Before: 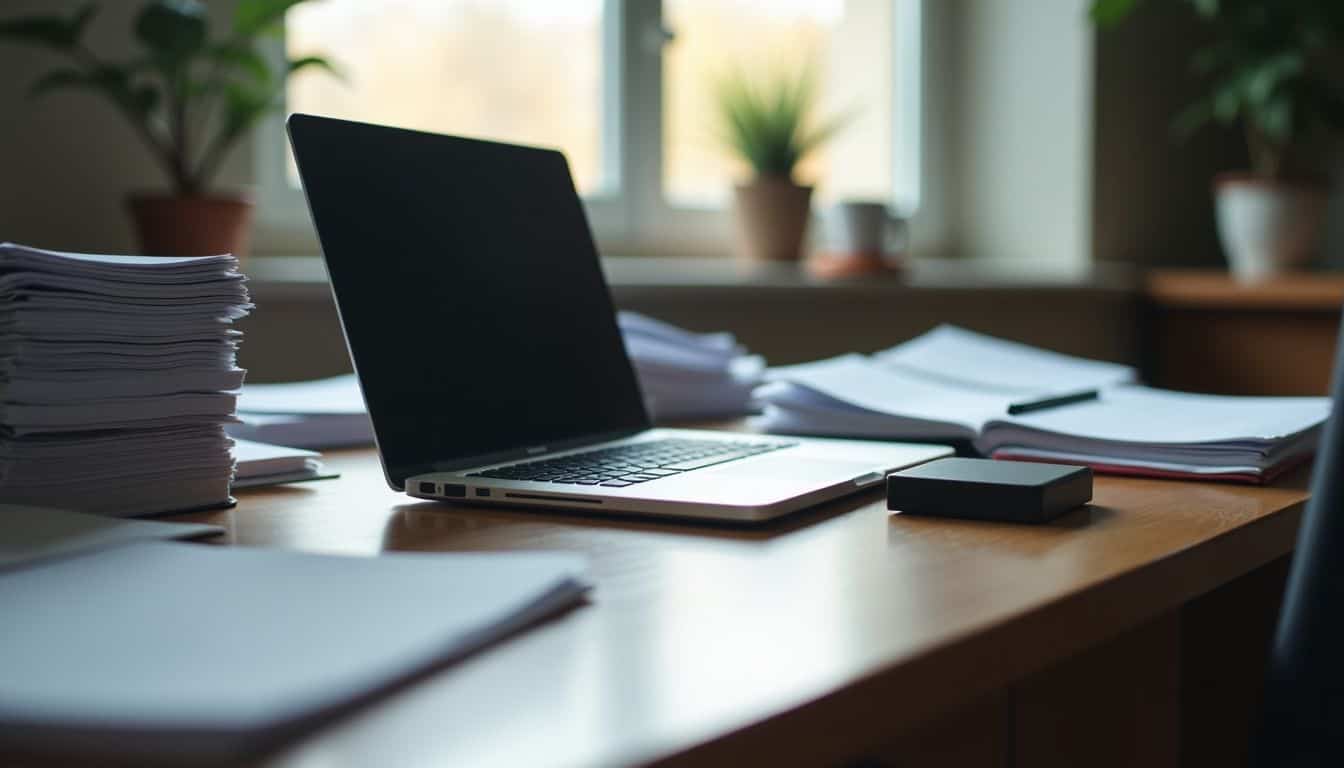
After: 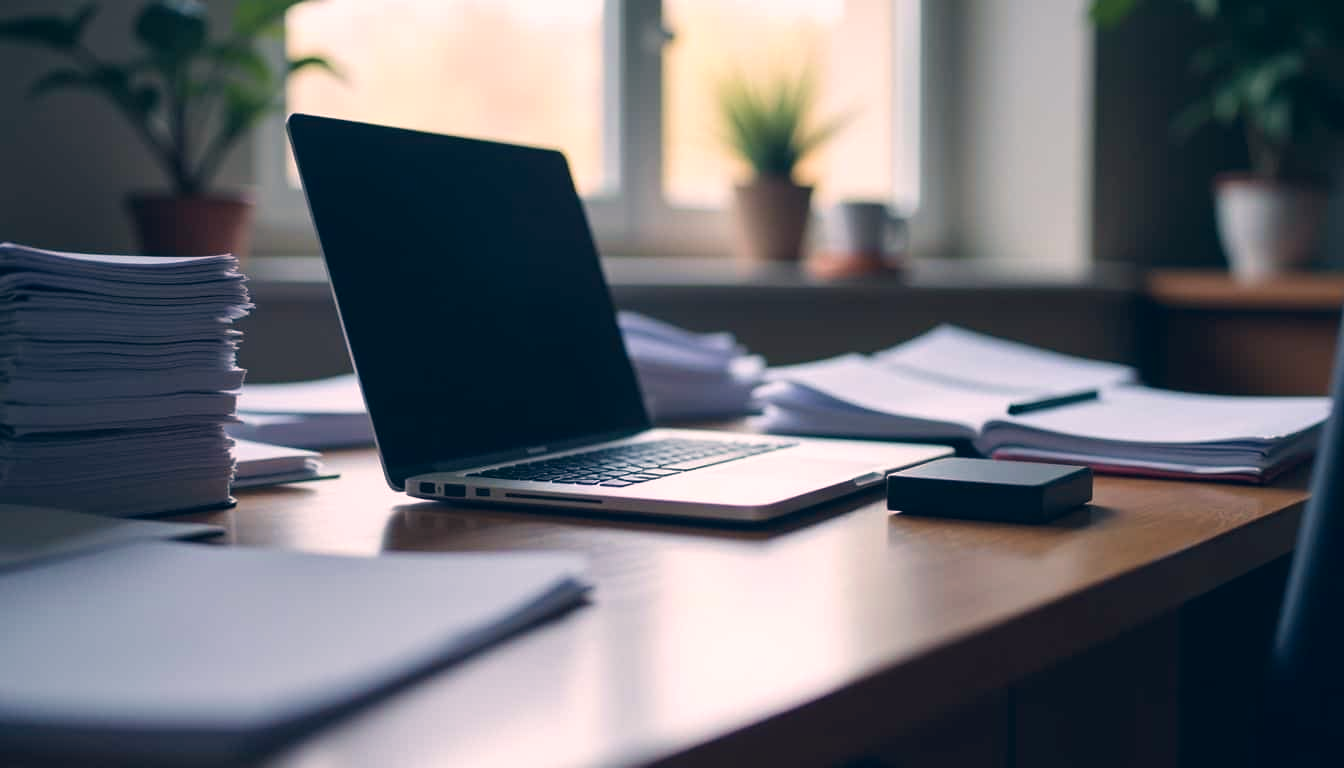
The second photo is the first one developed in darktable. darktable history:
velvia: strength 16.63%
color correction: highlights a* 13.89, highlights b* 5.94, shadows a* -5.6, shadows b* -15.42, saturation 0.854
